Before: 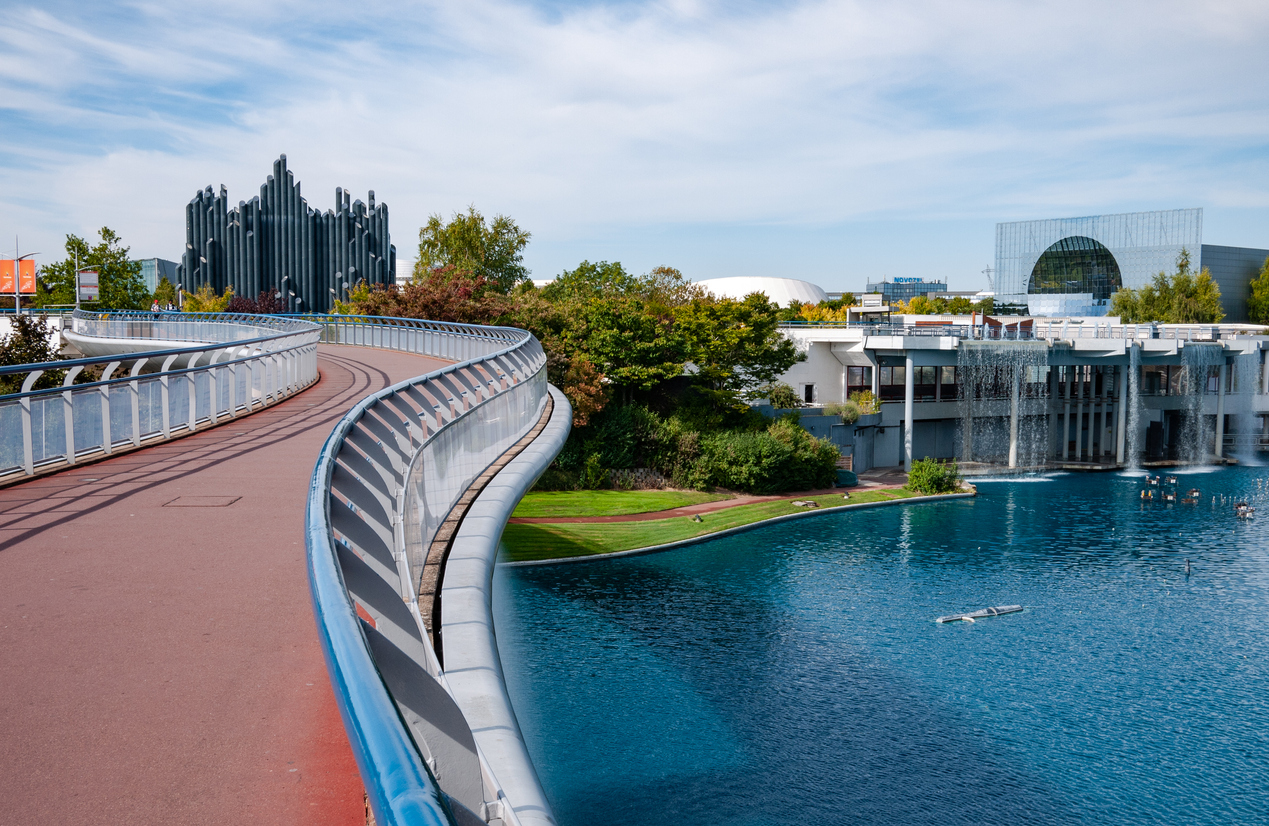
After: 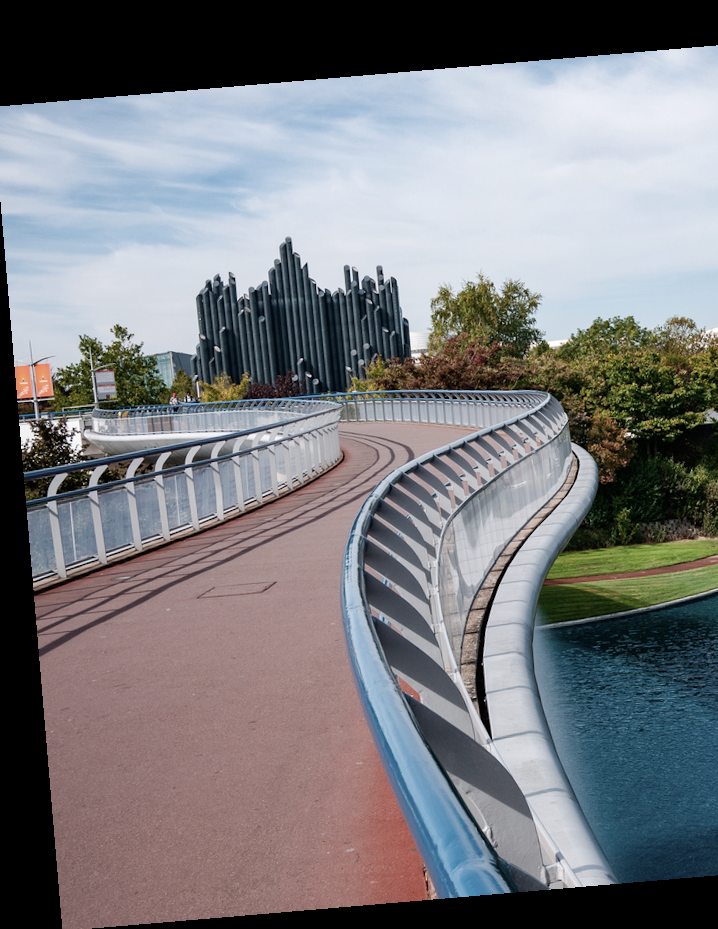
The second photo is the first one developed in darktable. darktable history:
crop: left 0.587%, right 45.588%, bottom 0.086%
contrast brightness saturation: contrast 0.1, saturation -0.3
rotate and perspective: rotation -4.86°, automatic cropping off
